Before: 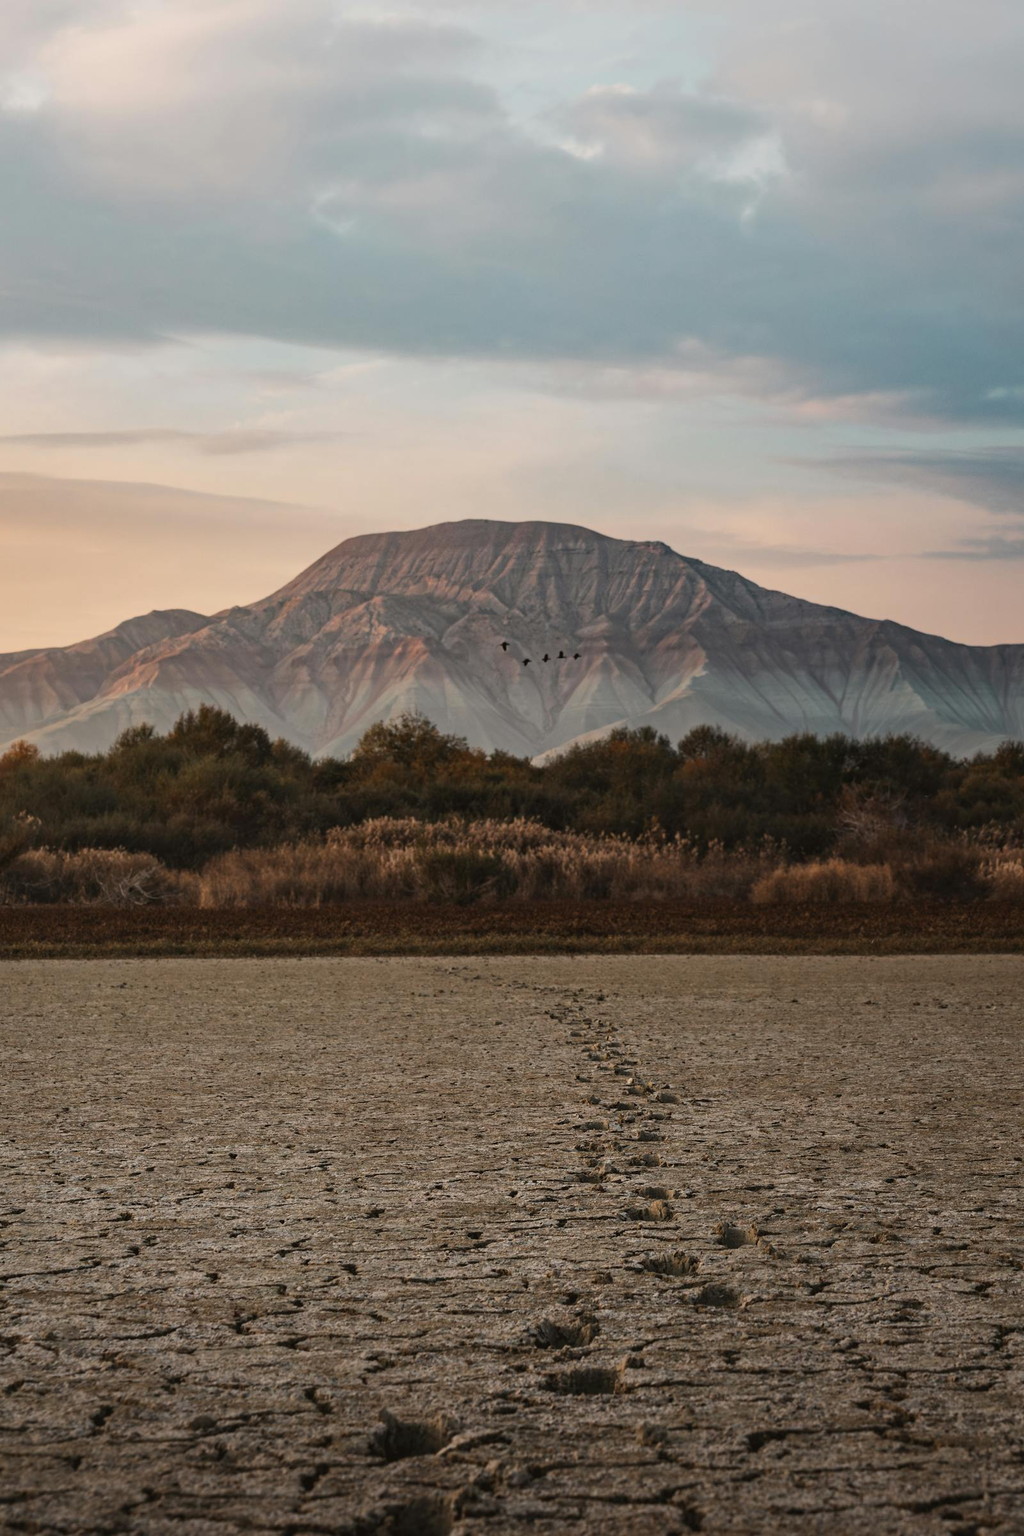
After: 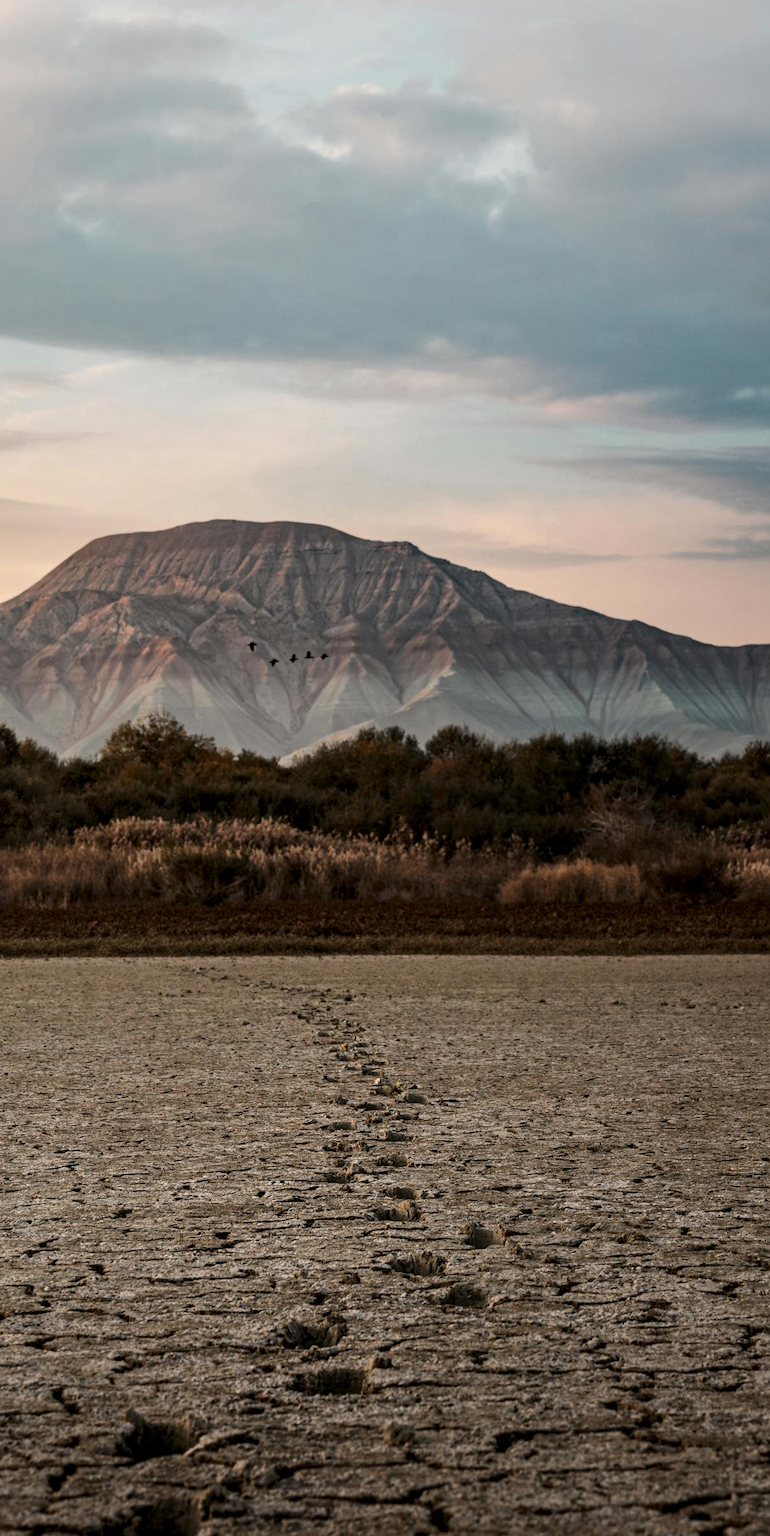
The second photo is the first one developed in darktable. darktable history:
local contrast: detail 135%, midtone range 0.745
crop and rotate: left 24.772%
